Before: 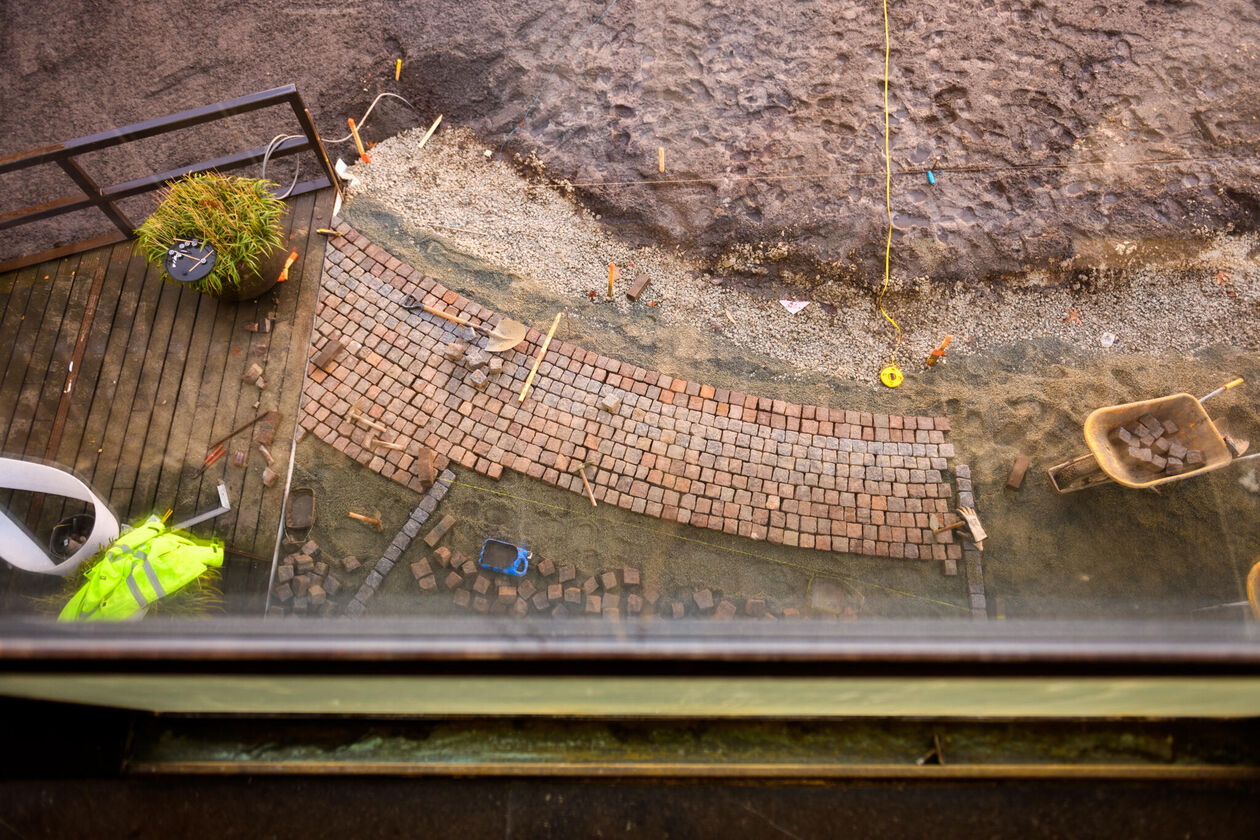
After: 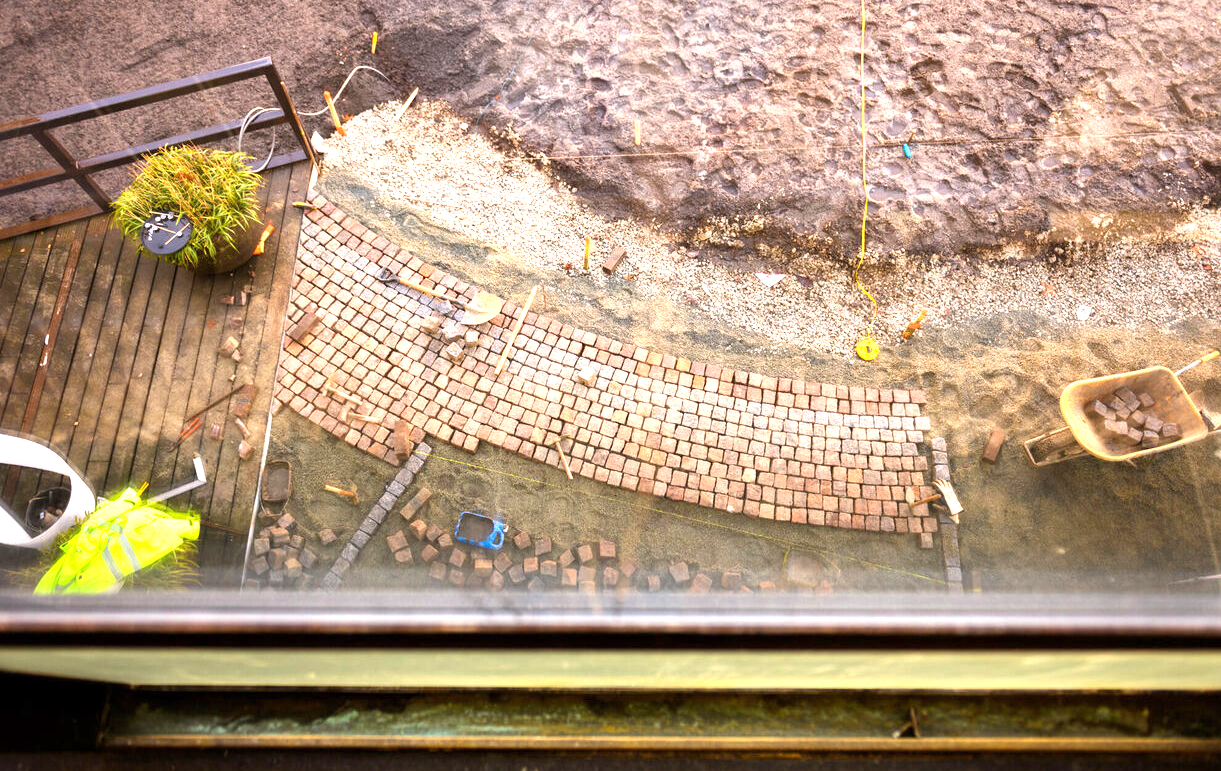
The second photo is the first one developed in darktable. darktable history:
crop: left 1.964%, top 3.251%, right 1.122%, bottom 4.933%
exposure: exposure 1.061 EV, compensate highlight preservation false
